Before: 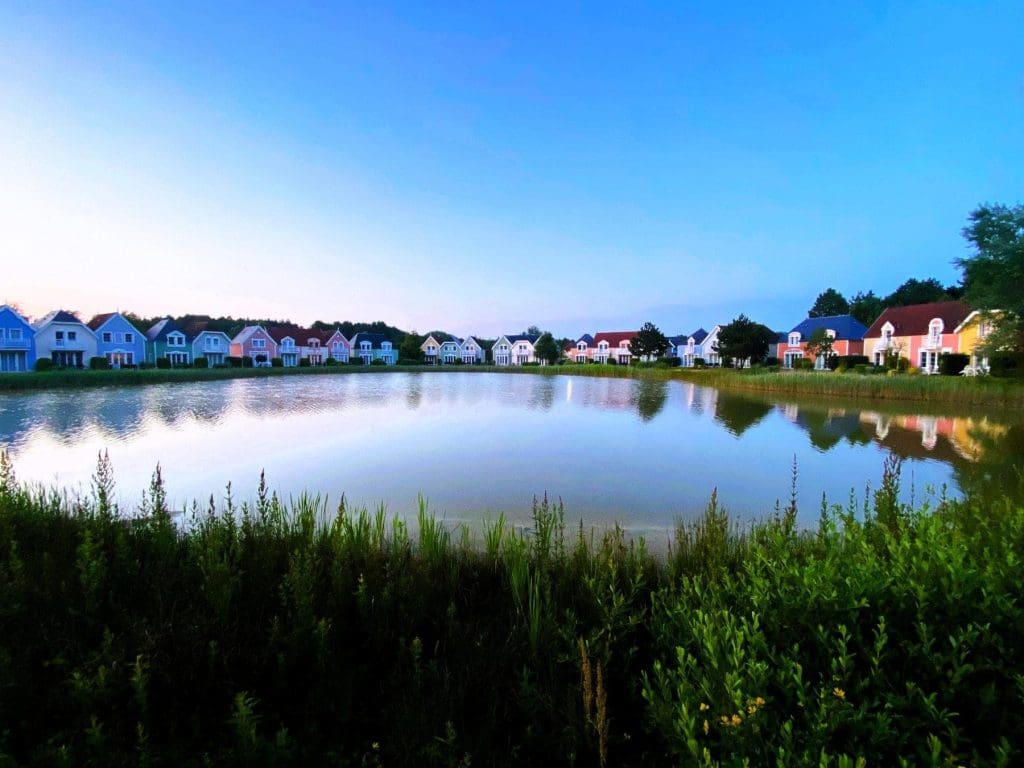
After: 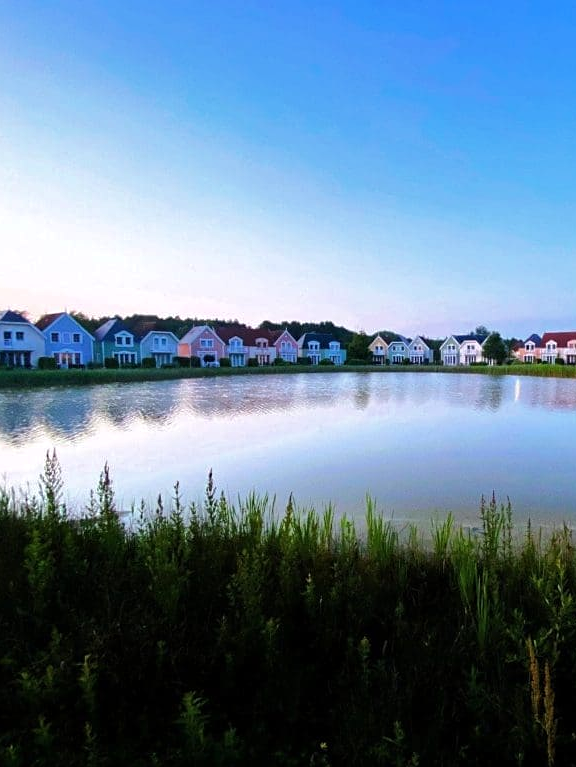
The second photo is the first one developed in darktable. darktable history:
shadows and highlights: shadows 10, white point adjustment 1, highlights -40
sharpen: amount 0.2
crop: left 5.114%, right 38.589%
